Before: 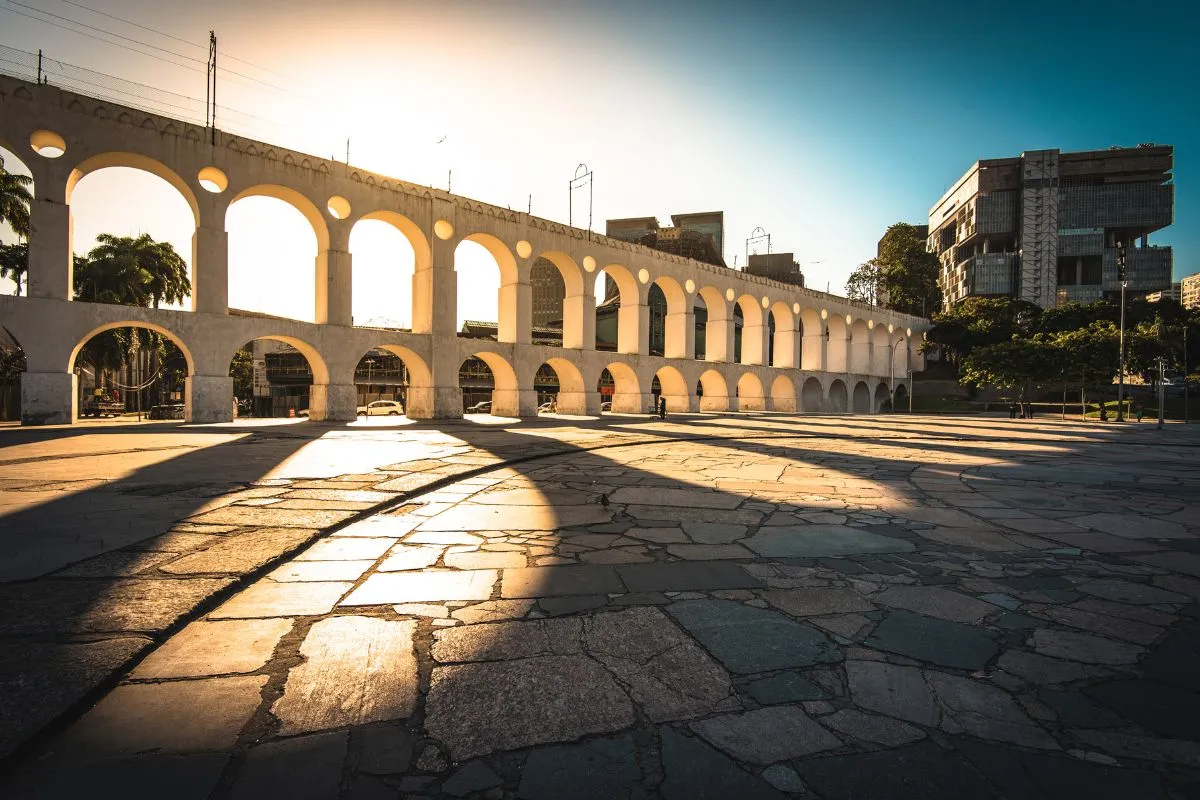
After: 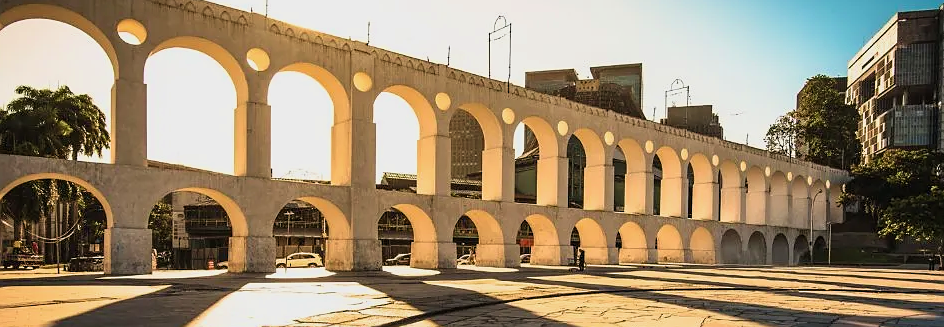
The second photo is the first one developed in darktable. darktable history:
sharpen: radius 1.023
velvia: on, module defaults
filmic rgb: black relative exposure -11.36 EV, white relative exposure 3.22 EV, hardness 6.77, color science v6 (2022)
crop: left 6.77%, top 18.523%, right 14.287%, bottom 40.602%
